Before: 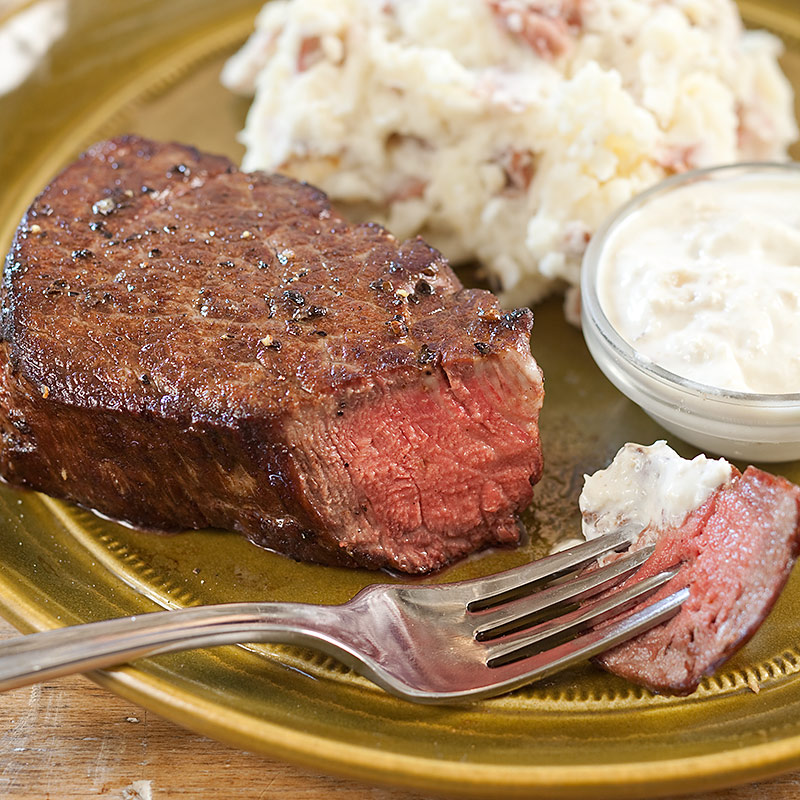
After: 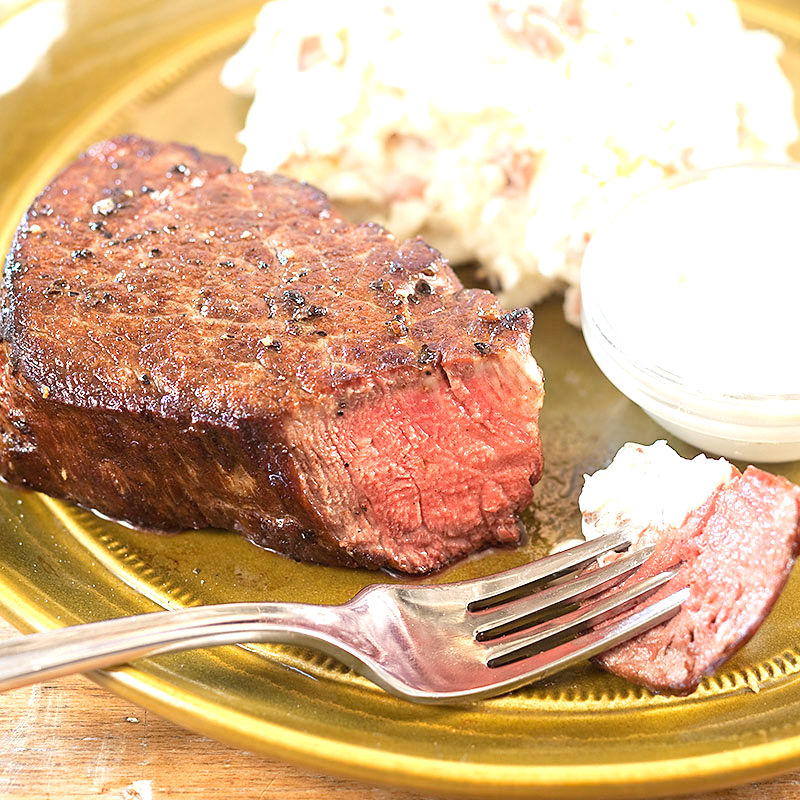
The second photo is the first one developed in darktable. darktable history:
shadows and highlights: shadows -68.26, highlights 36.8, soften with gaussian
exposure: exposure 1 EV, compensate highlight preservation false
